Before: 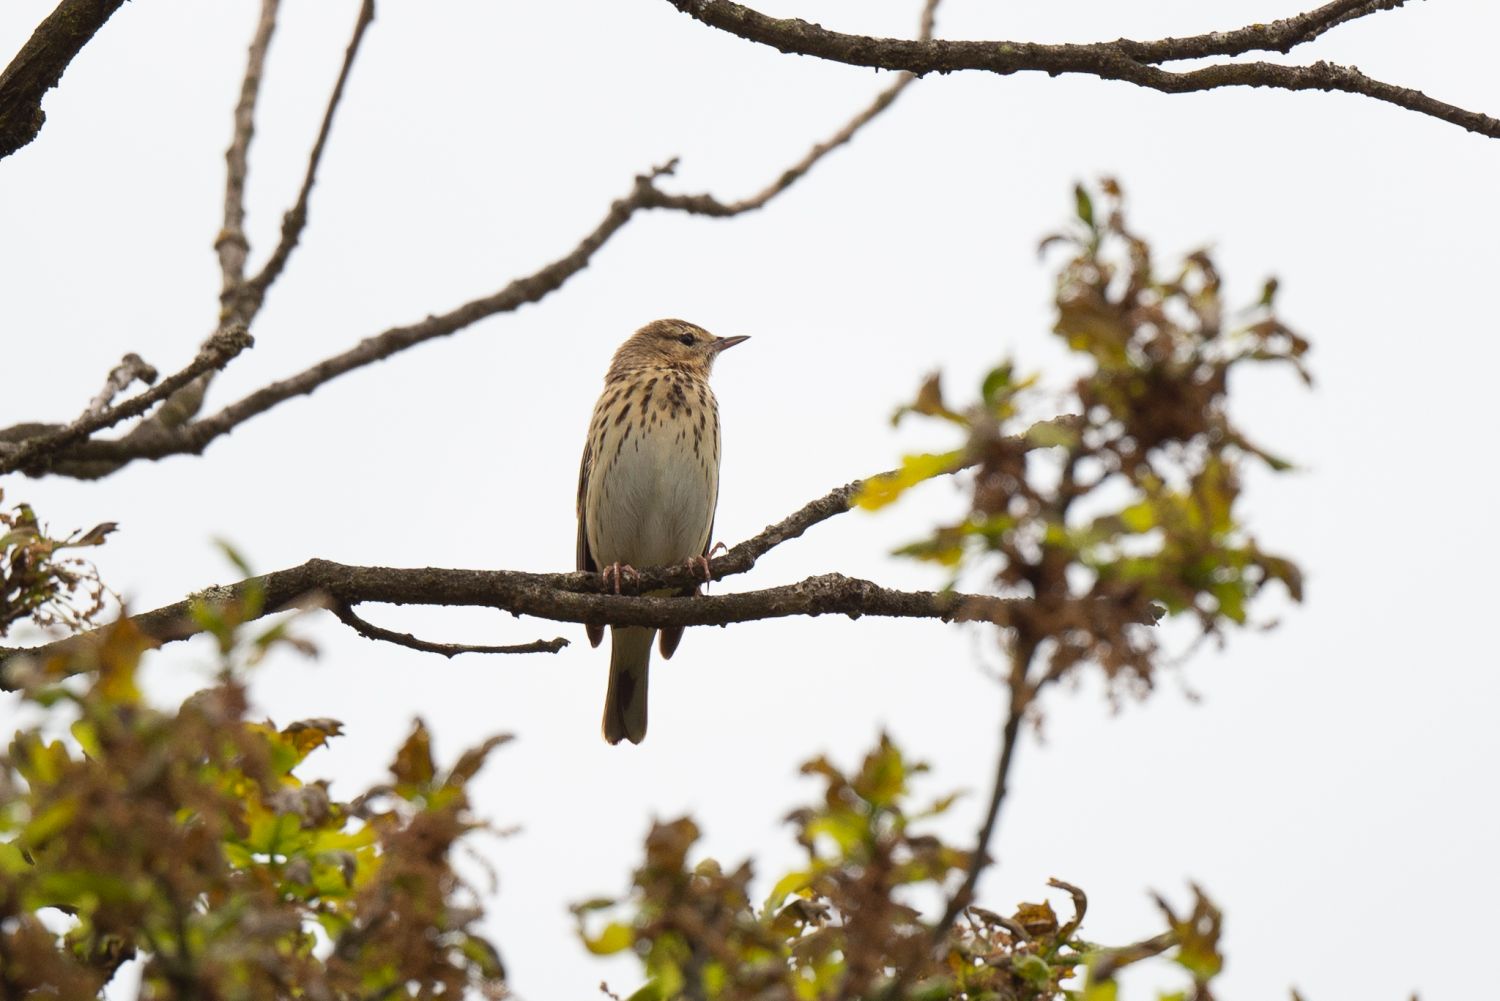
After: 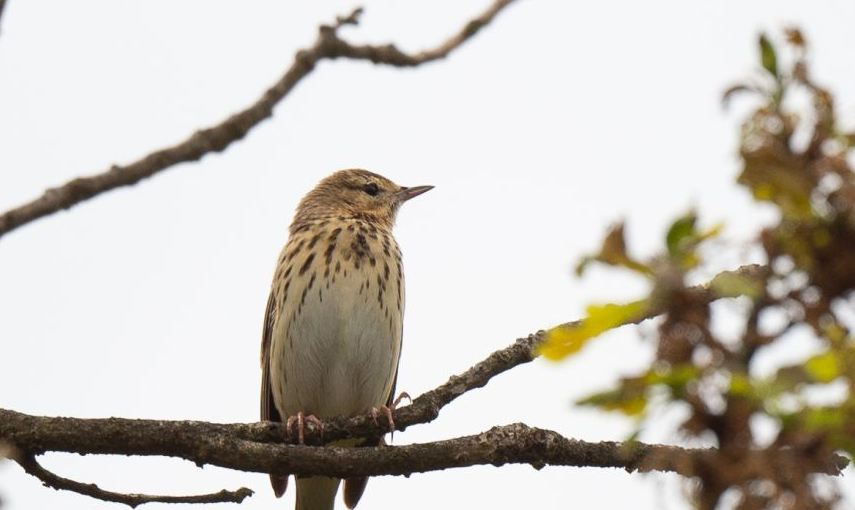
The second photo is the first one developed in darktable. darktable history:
crop: left 21.129%, top 15.006%, right 21.815%, bottom 33.97%
